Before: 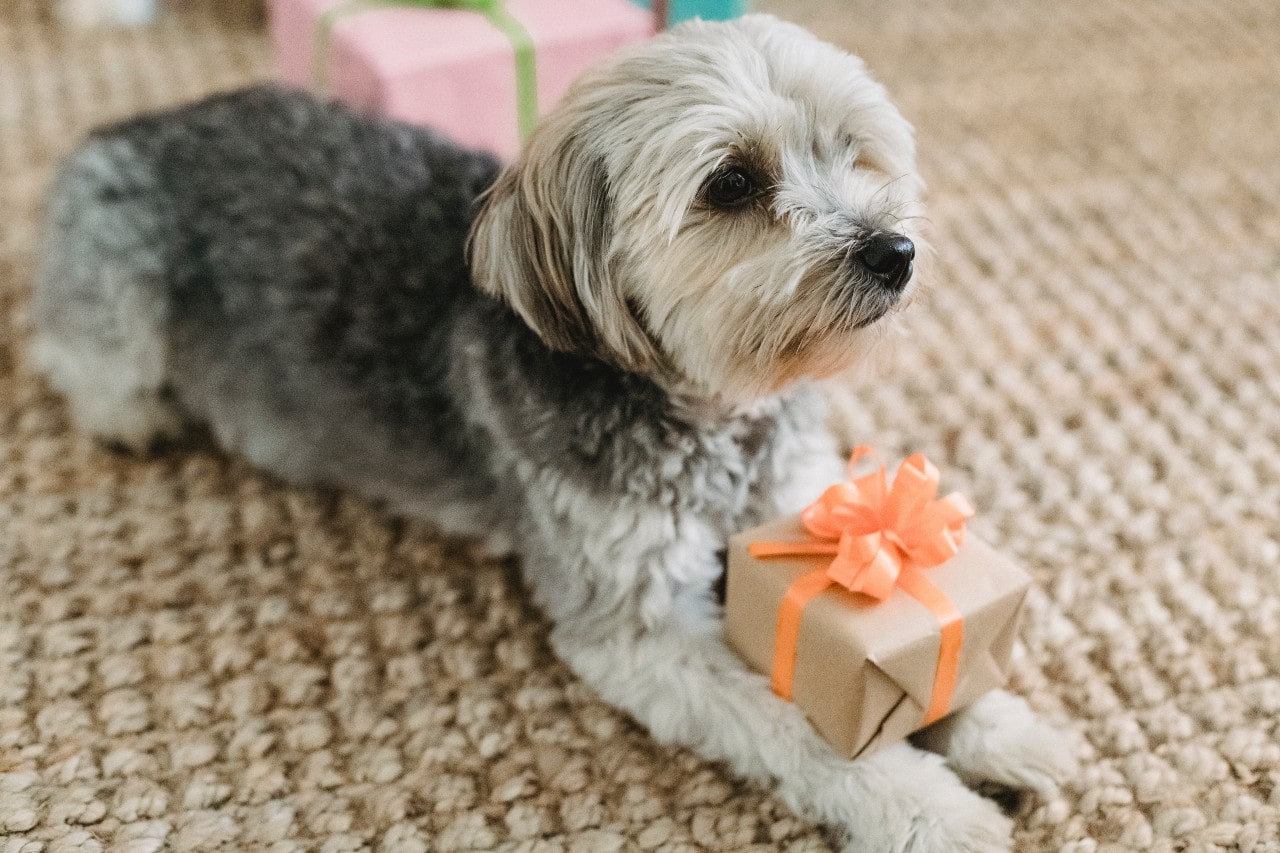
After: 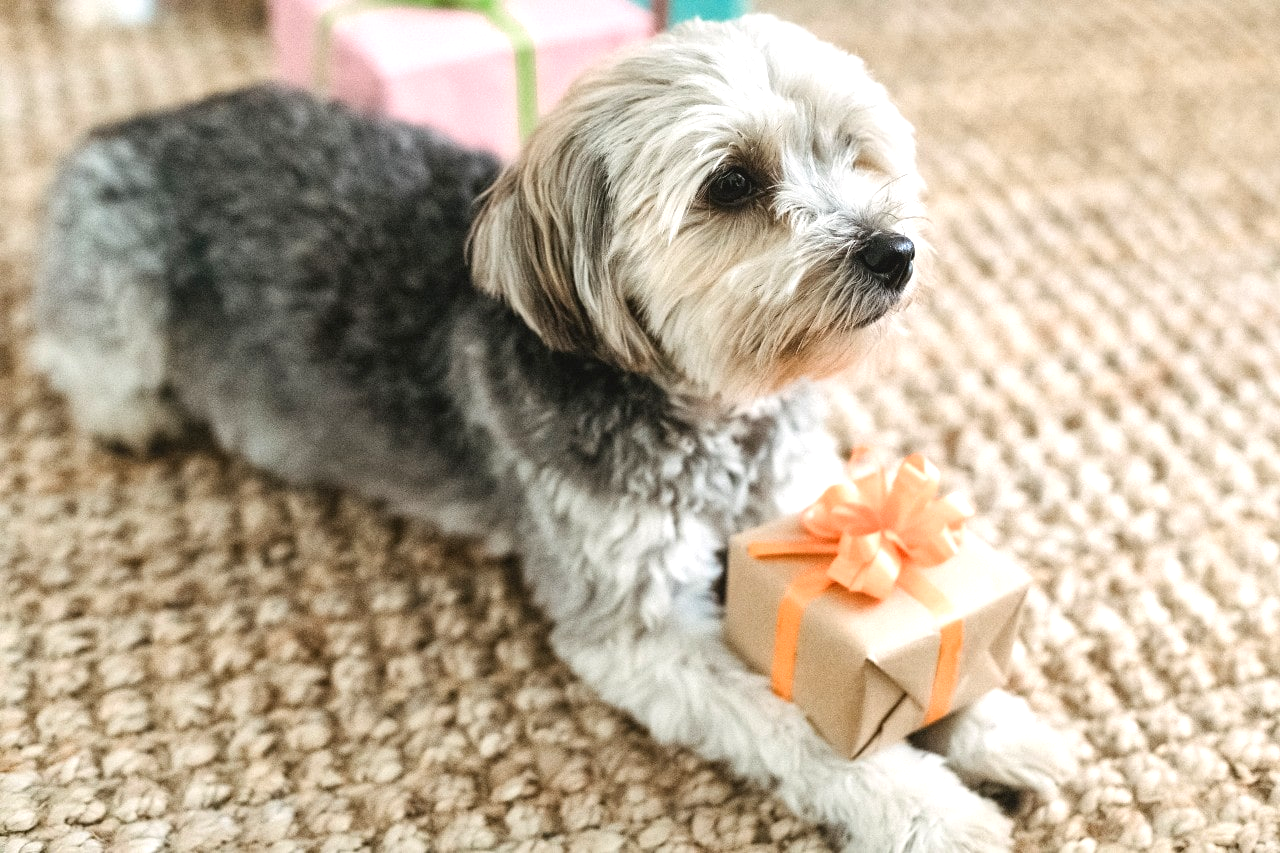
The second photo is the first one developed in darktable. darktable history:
local contrast: mode bilateral grid, contrast 20, coarseness 50, detail 120%, midtone range 0.2
exposure: exposure 0.6 EV, compensate highlight preservation false
